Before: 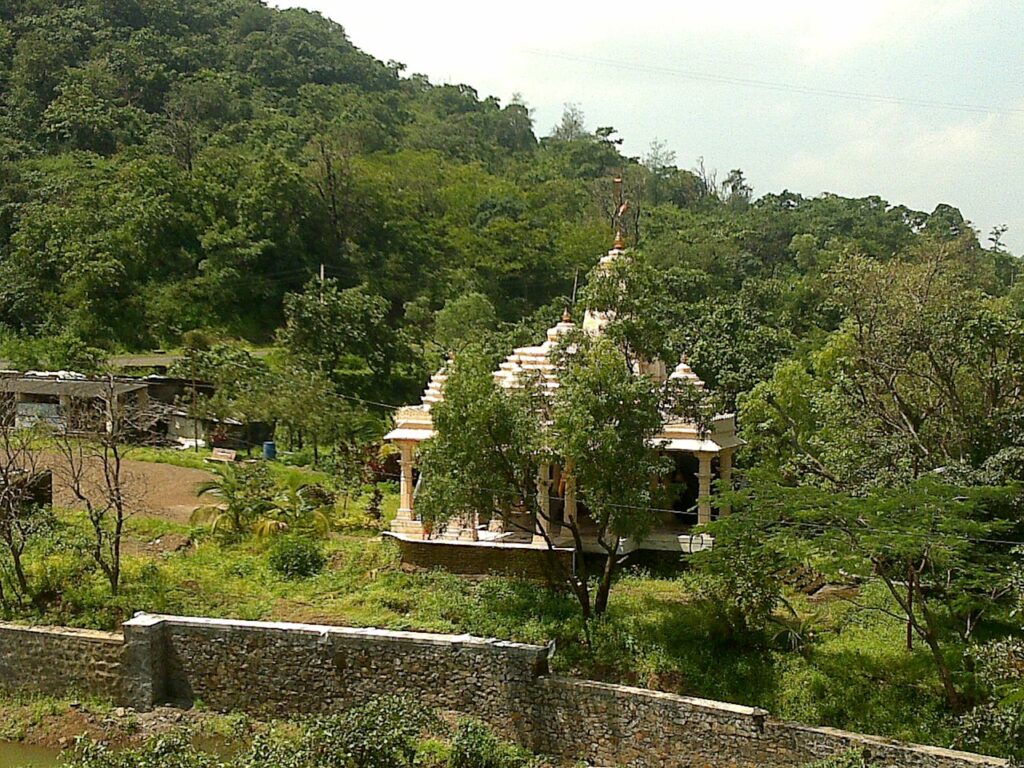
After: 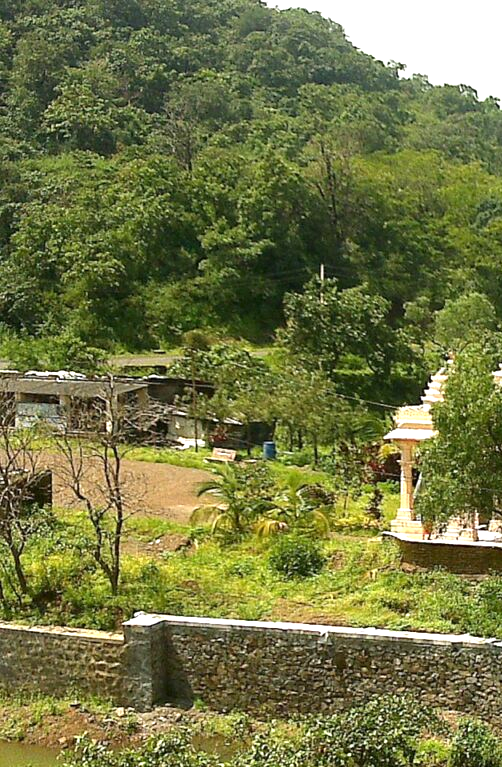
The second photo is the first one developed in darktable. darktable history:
crop and rotate: left 0.006%, top 0%, right 50.959%
exposure: exposure 0.727 EV, compensate highlight preservation false
